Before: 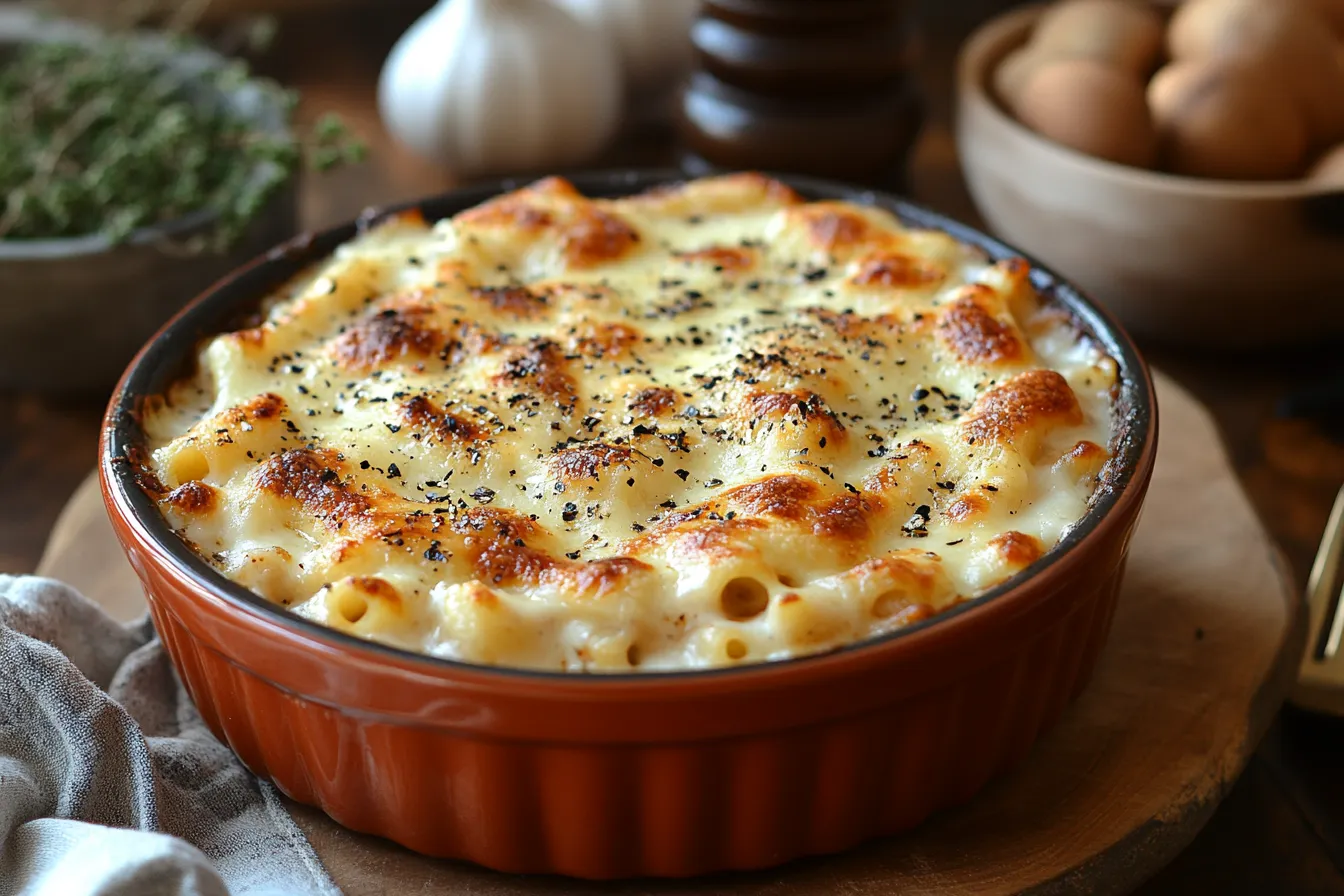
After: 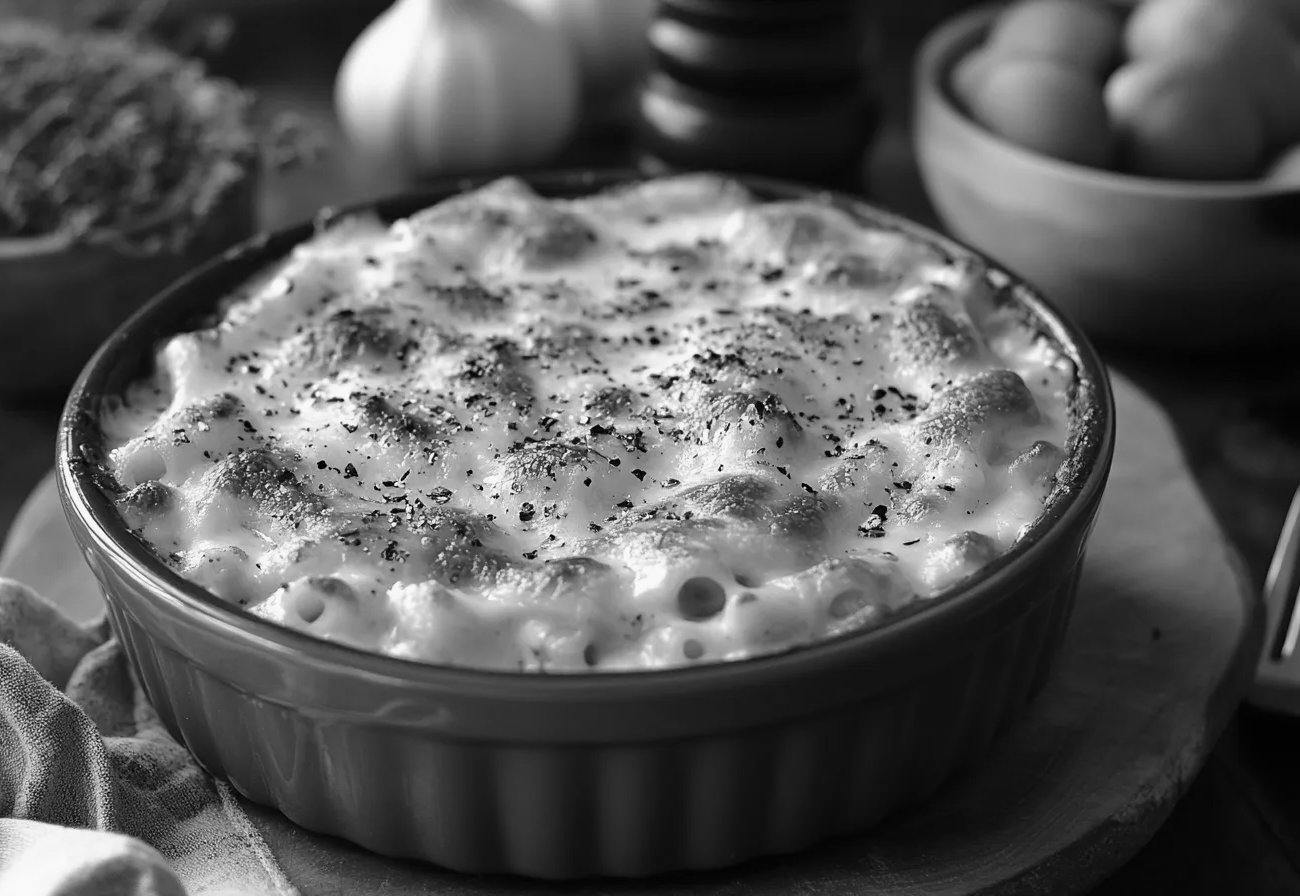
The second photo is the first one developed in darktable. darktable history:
crop and rotate: left 3.238%
color calibration: output gray [0.267, 0.423, 0.261, 0], illuminant same as pipeline (D50), adaptation none (bypass)
